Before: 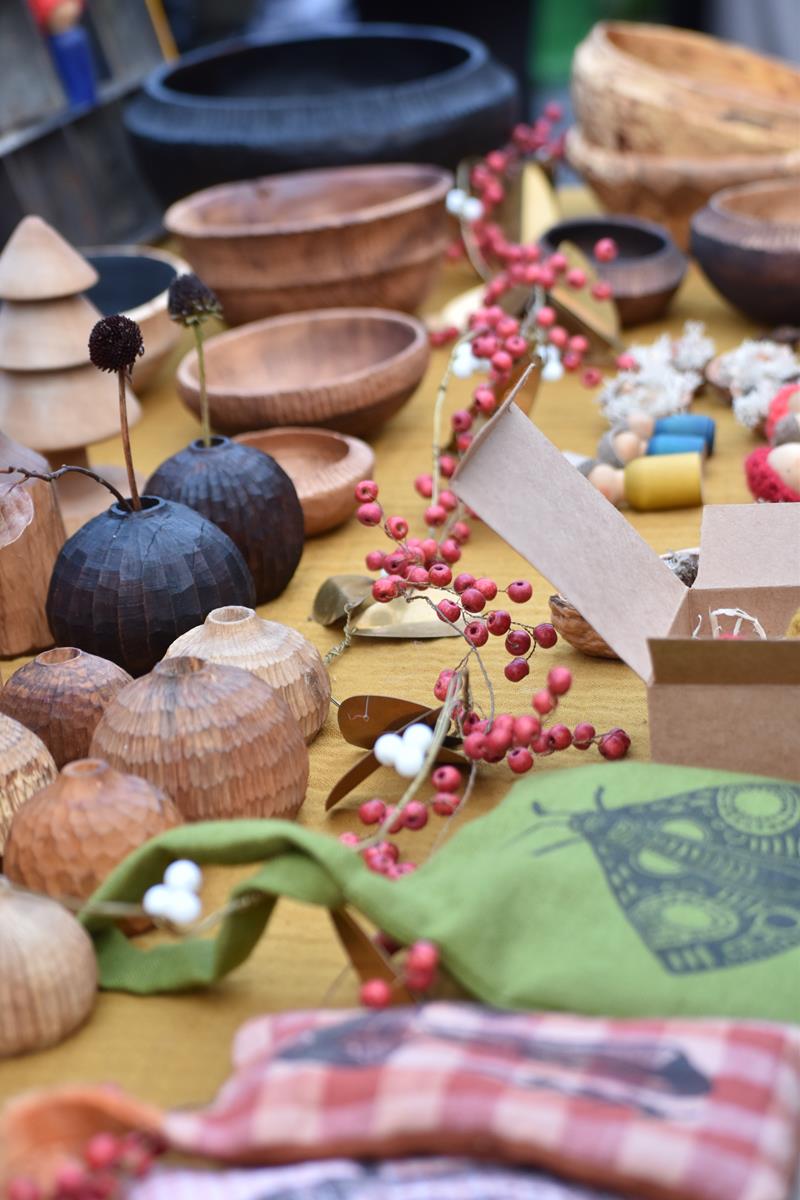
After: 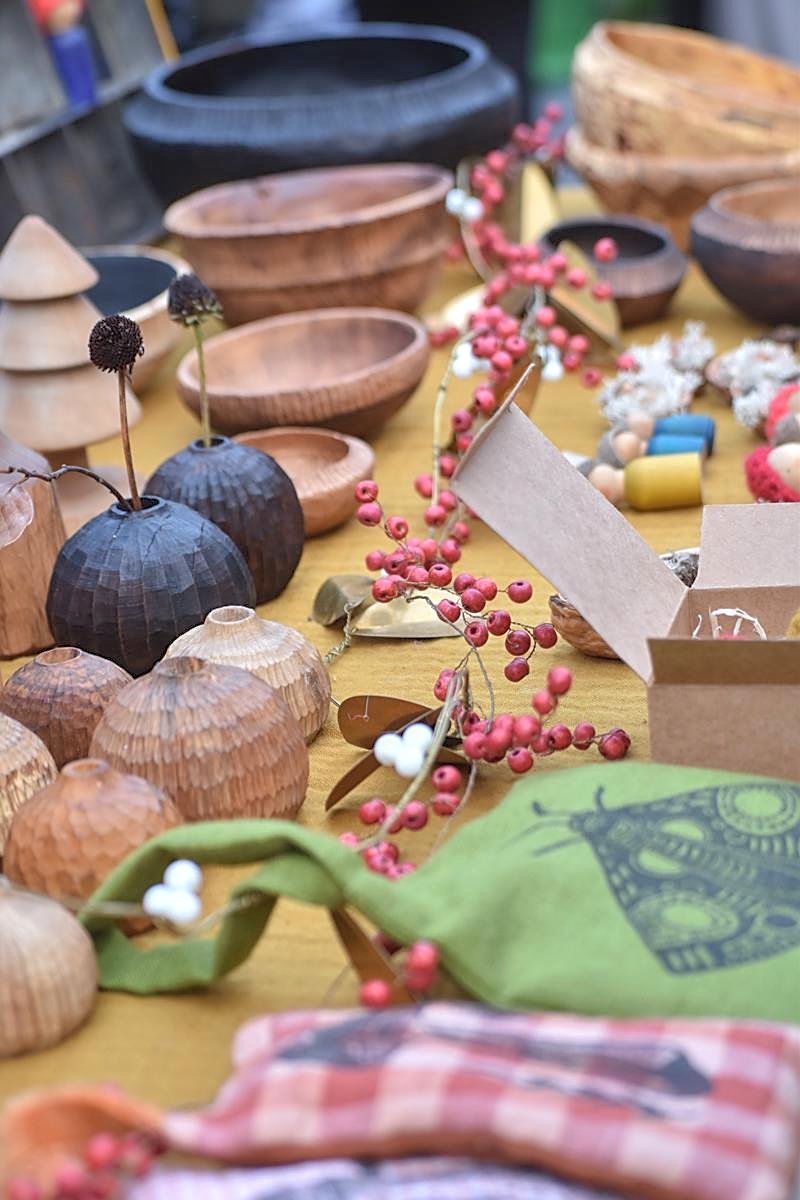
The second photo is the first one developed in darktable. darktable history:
shadows and highlights: on, module defaults
contrast brightness saturation: brightness 0.142
sharpen: on, module defaults
local contrast: on, module defaults
